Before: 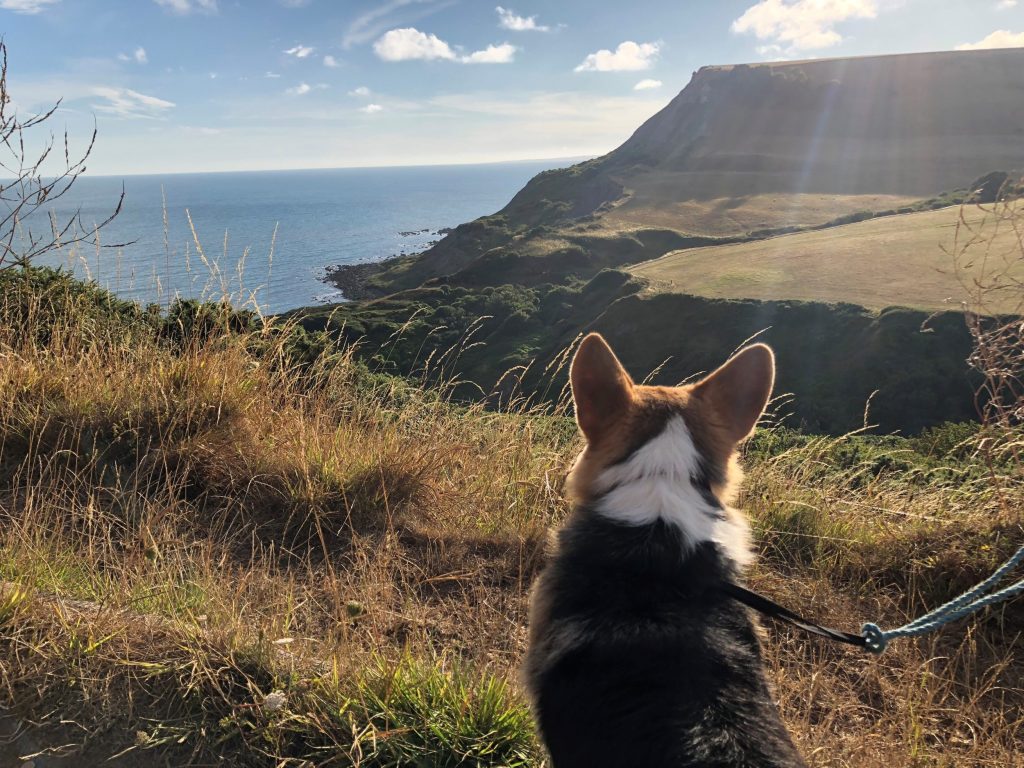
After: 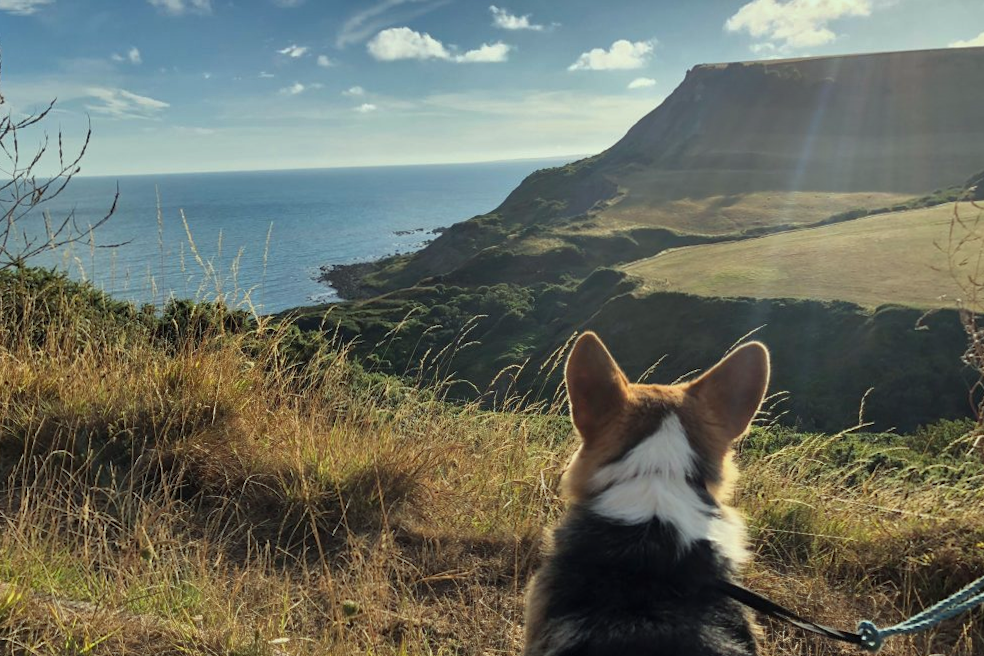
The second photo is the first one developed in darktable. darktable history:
shadows and highlights: white point adjustment -3.64, highlights -63.34, highlights color adjustment 42%, soften with gaussian
color correction: highlights a* -8, highlights b* 3.1
crop and rotate: angle 0.2°, left 0.275%, right 3.127%, bottom 14.18%
